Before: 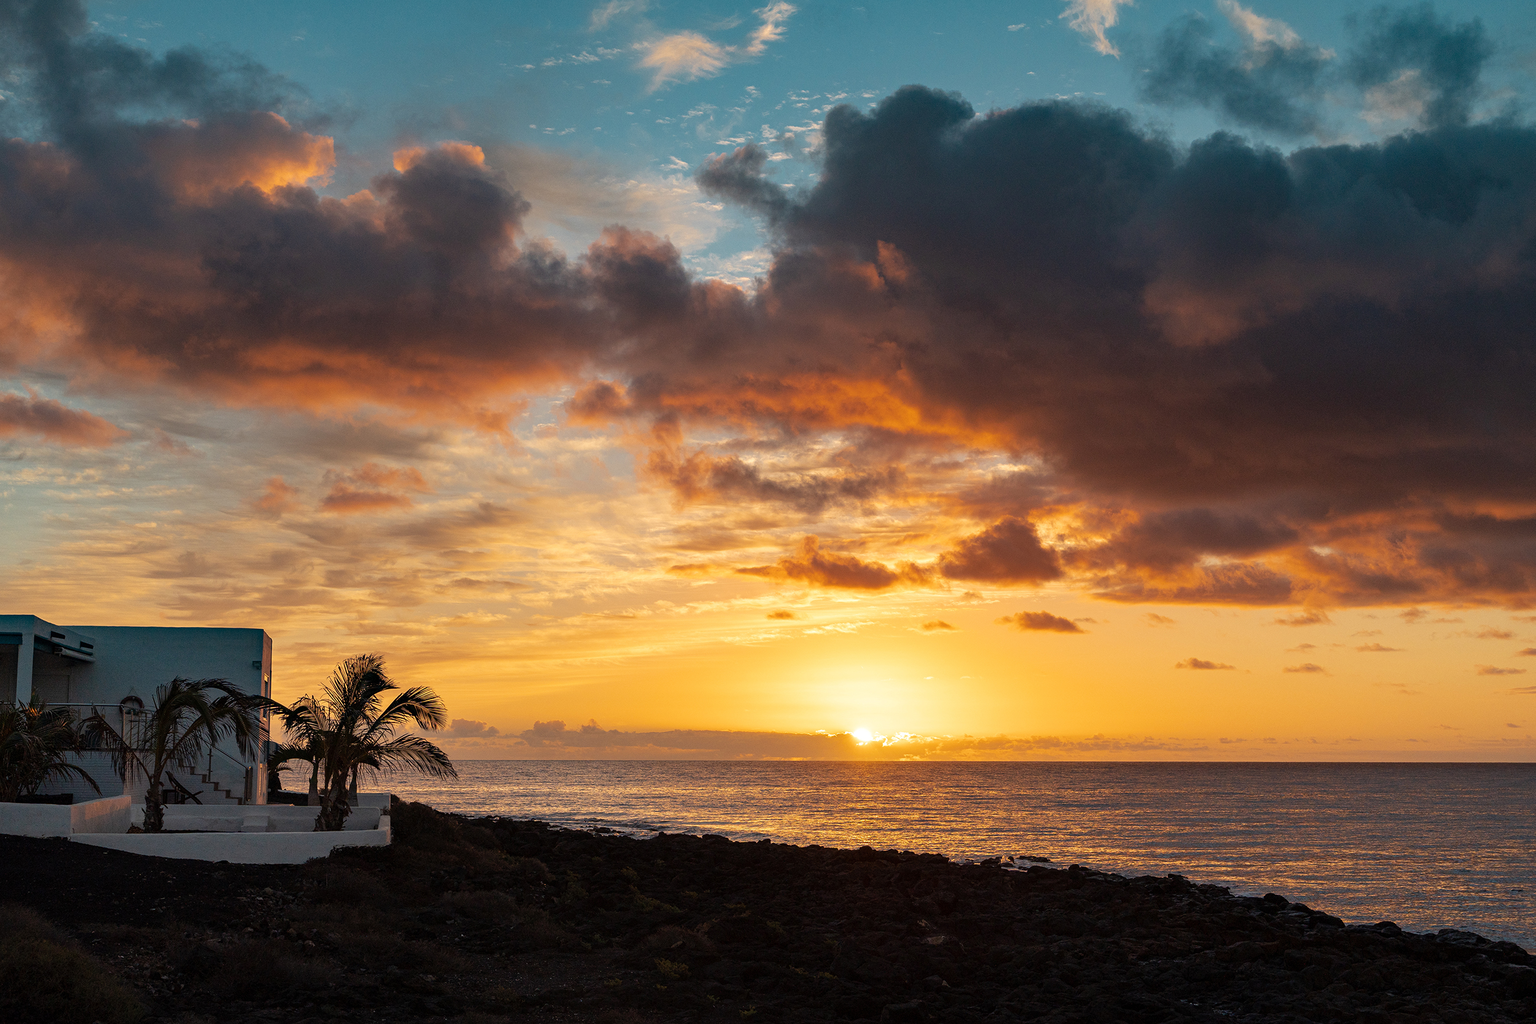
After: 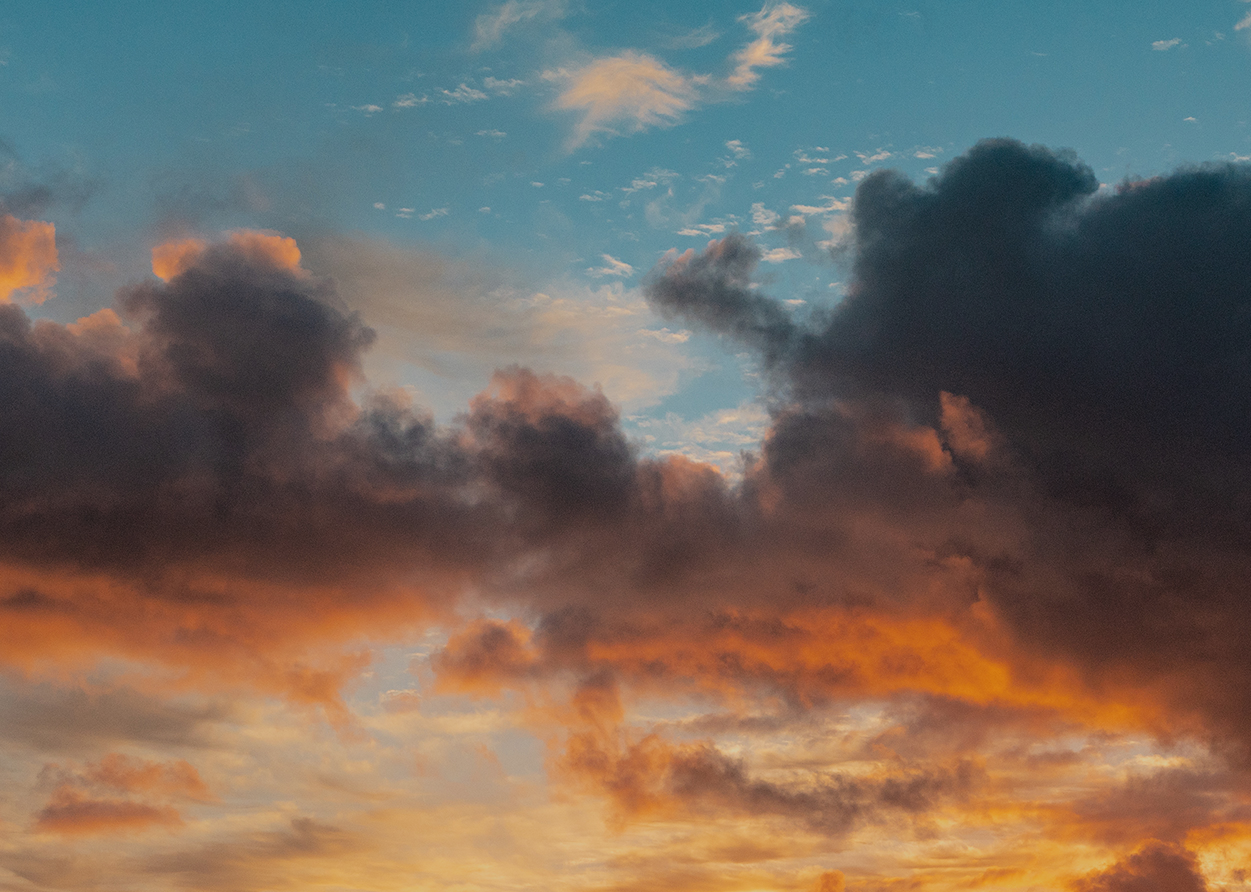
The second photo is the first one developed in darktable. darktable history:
filmic rgb: black relative exposure -7.15 EV, white relative exposure 5.36 EV, hardness 3.02, color science v6 (2022)
crop: left 19.556%, right 30.401%, bottom 46.458%
